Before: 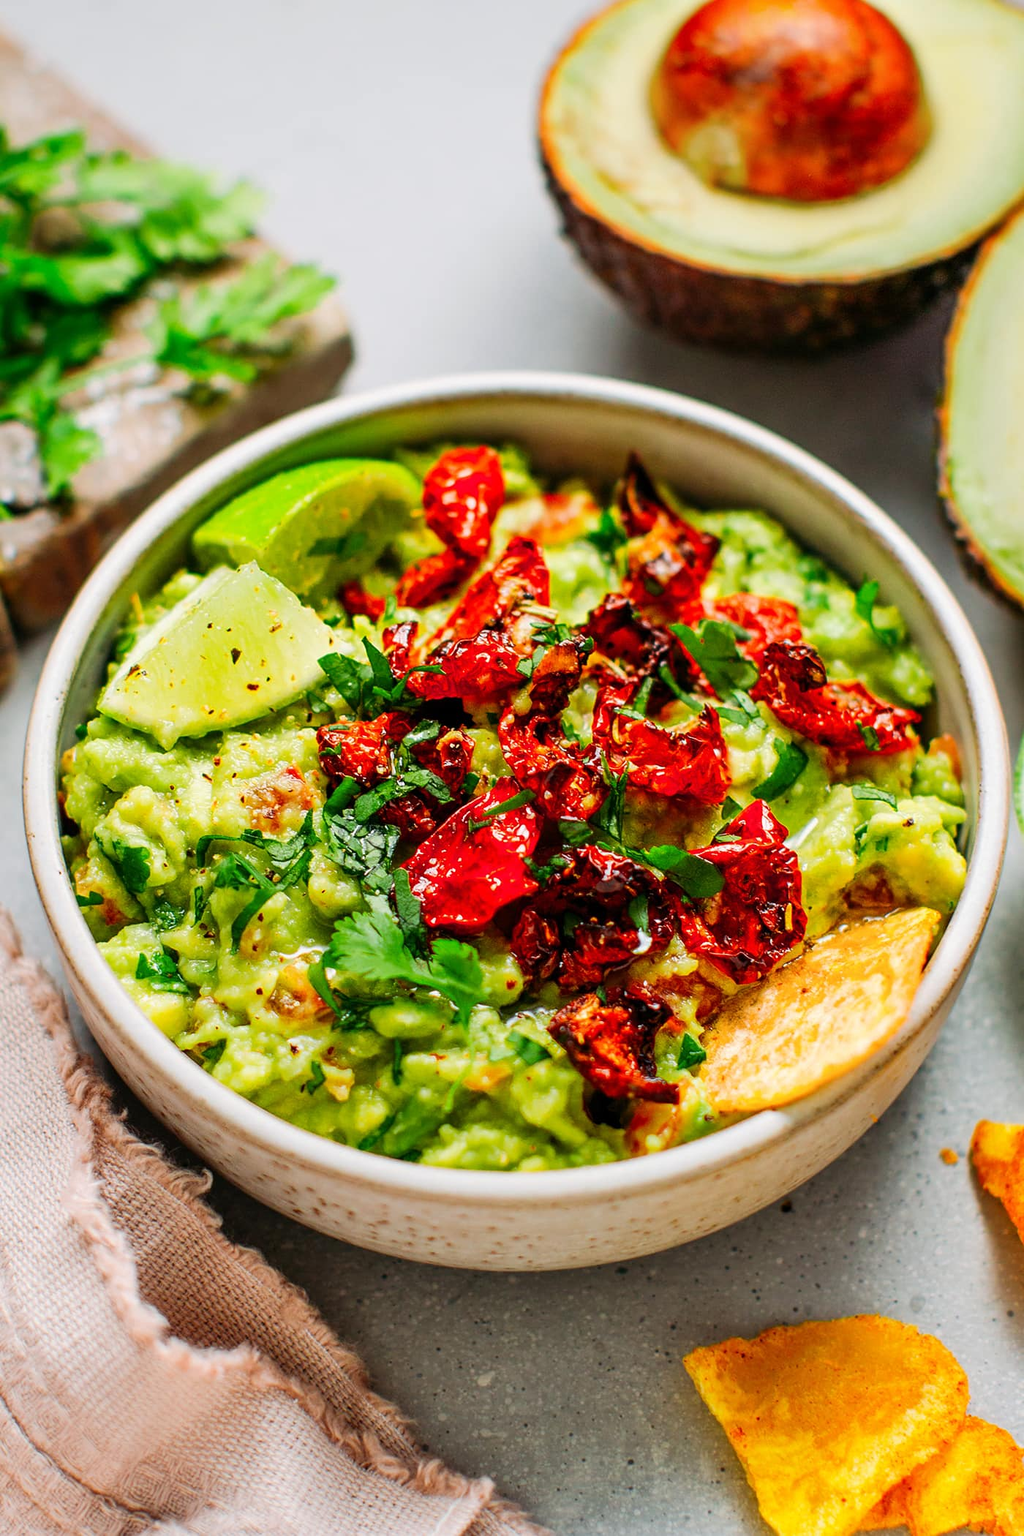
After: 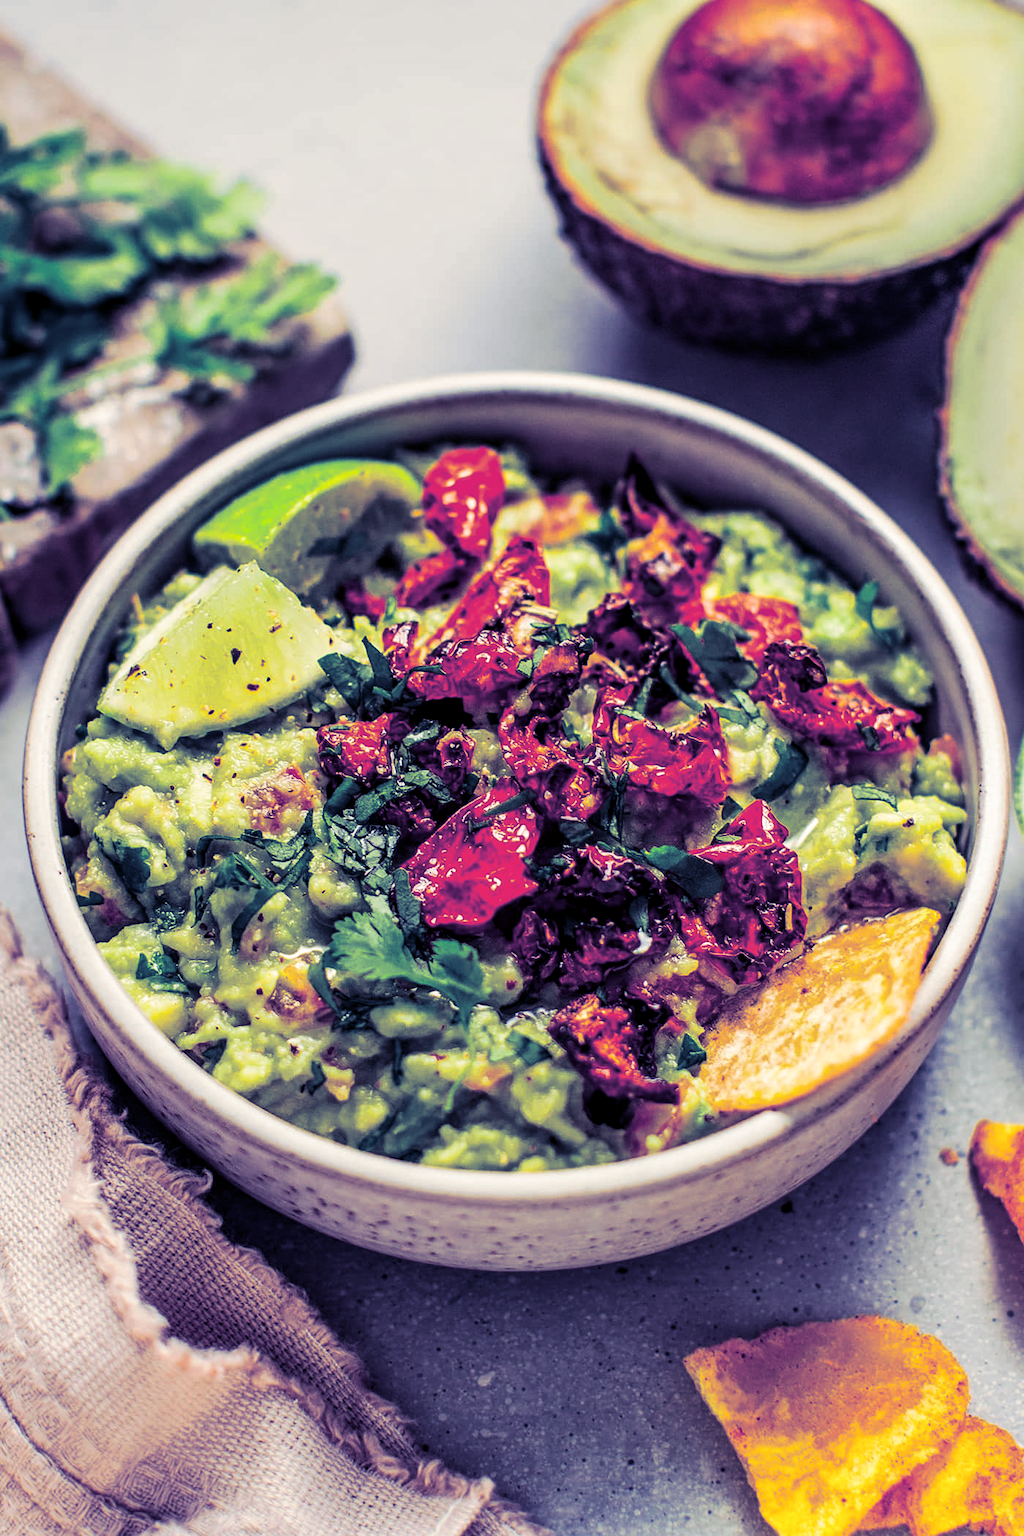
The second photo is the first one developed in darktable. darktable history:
split-toning: shadows › hue 242.67°, shadows › saturation 0.733, highlights › hue 45.33°, highlights › saturation 0.667, balance -53.304, compress 21.15%
local contrast: highlights 25%, detail 130%
